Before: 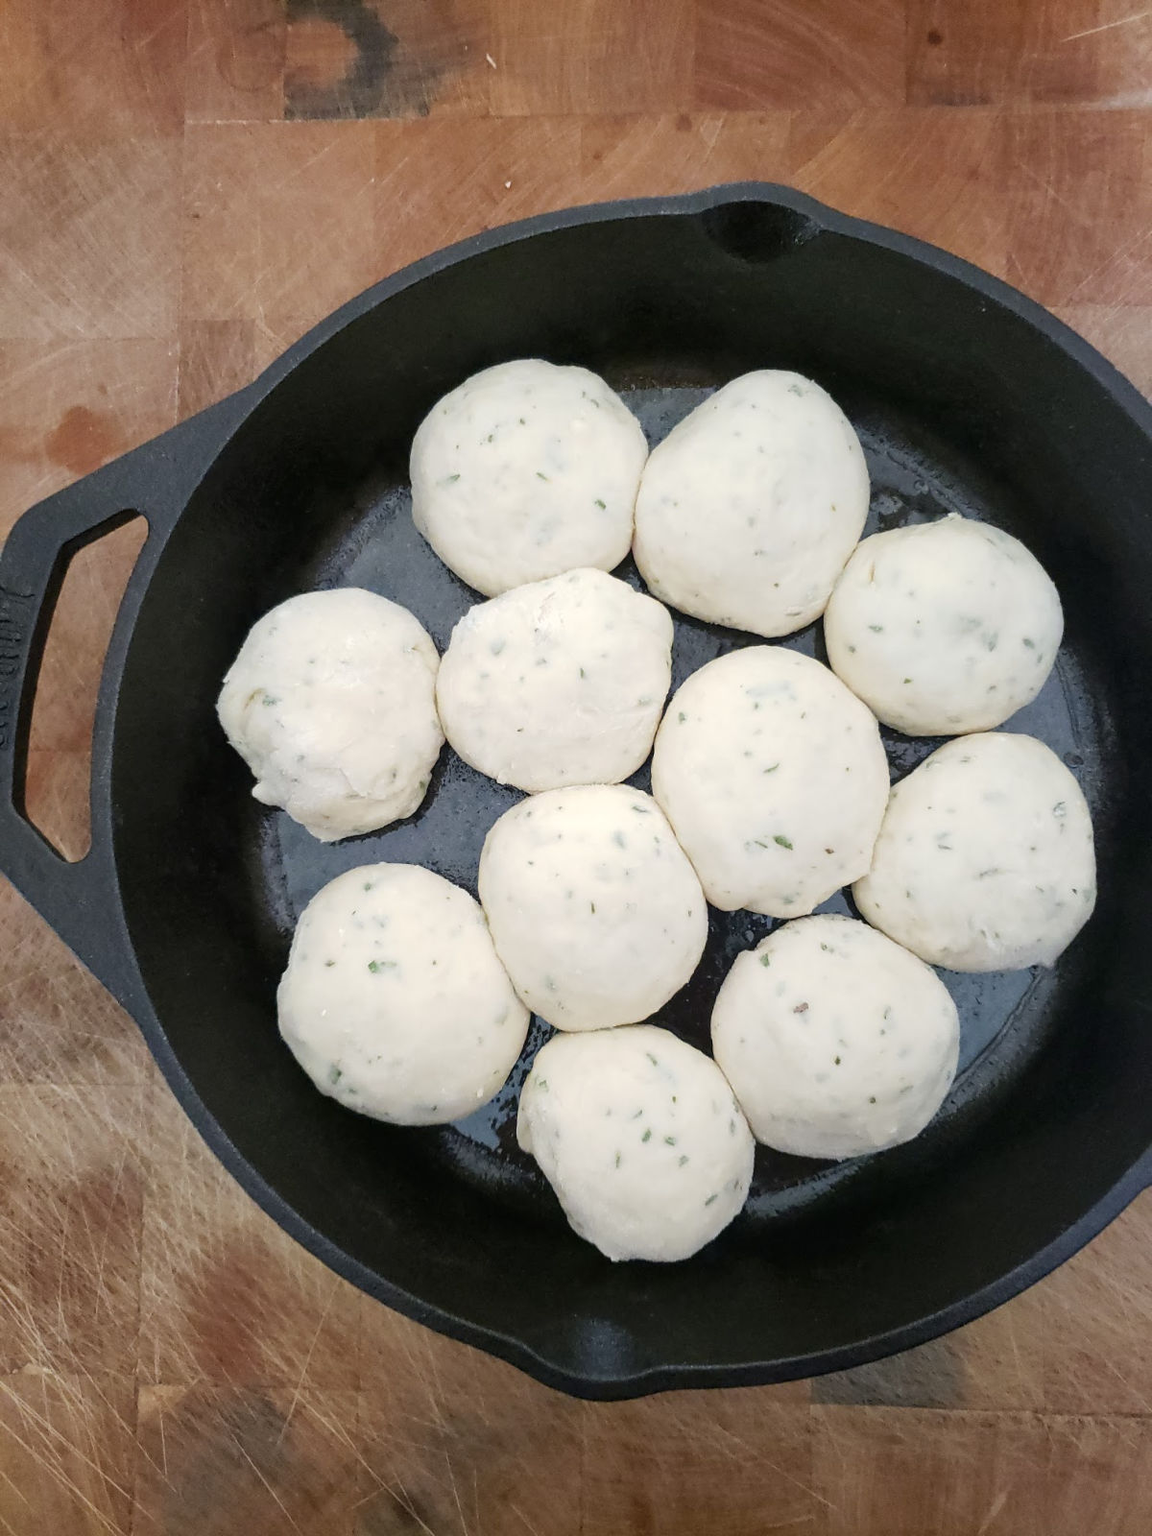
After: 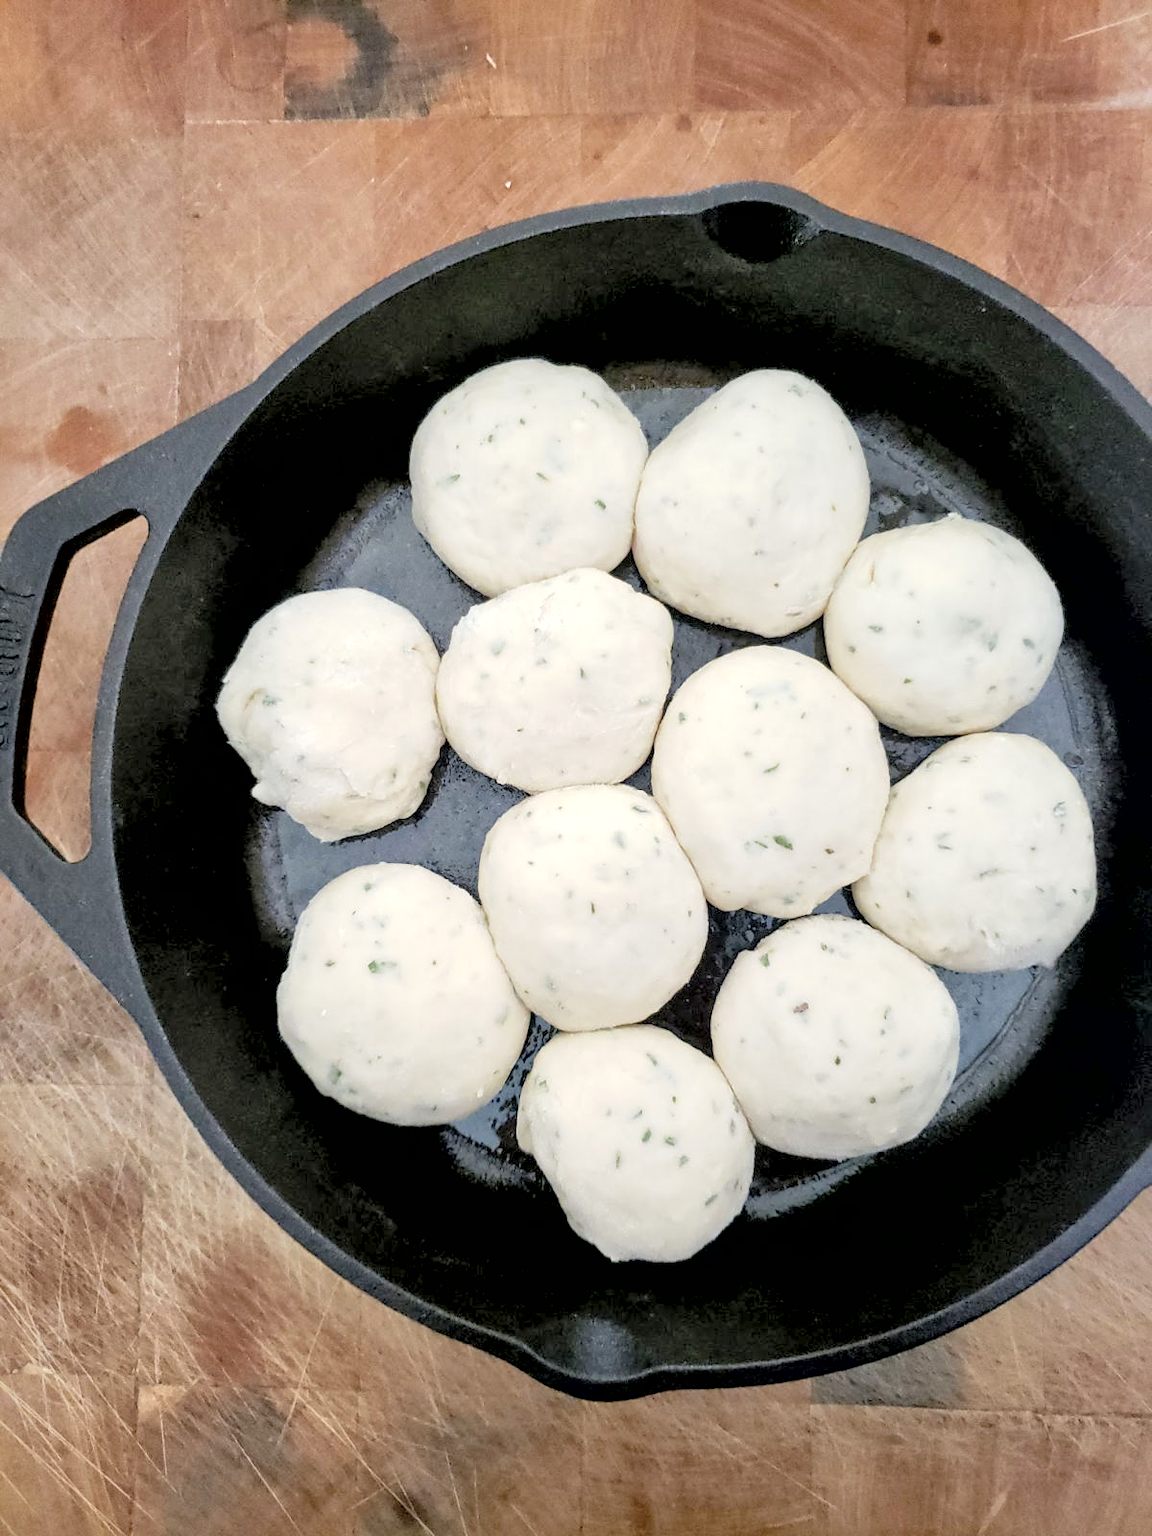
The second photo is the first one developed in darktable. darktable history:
exposure: black level correction 0.009, compensate highlight preservation false
local contrast: mode bilateral grid, contrast 25, coarseness 47, detail 151%, midtone range 0.2
contrast brightness saturation: brightness 0.28
